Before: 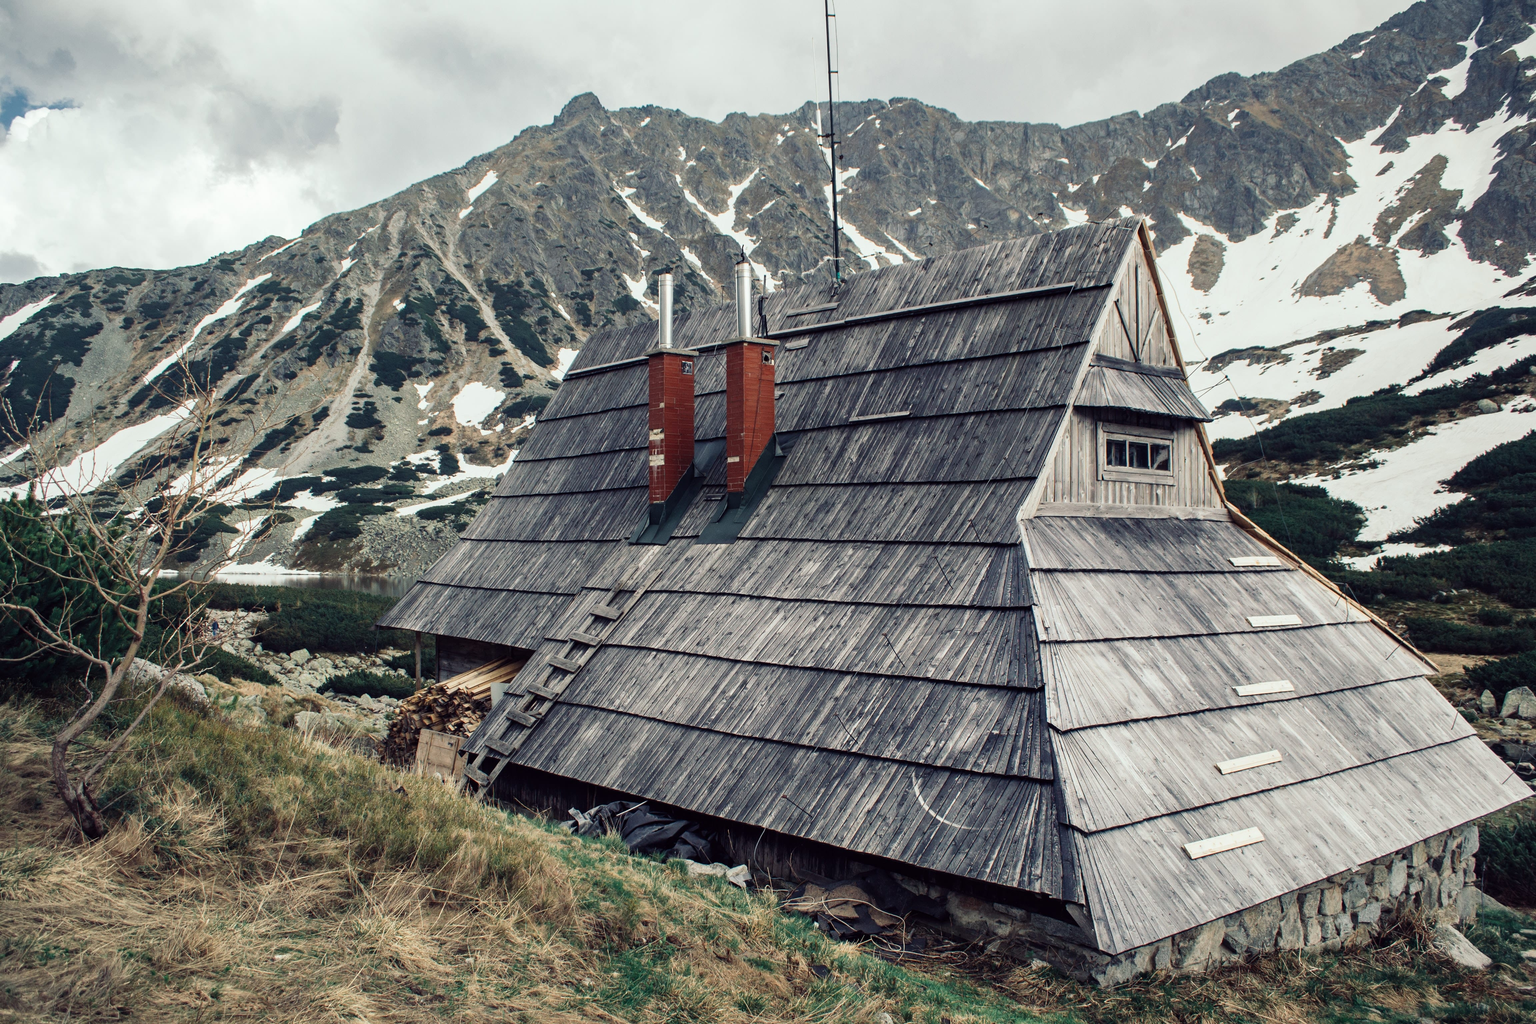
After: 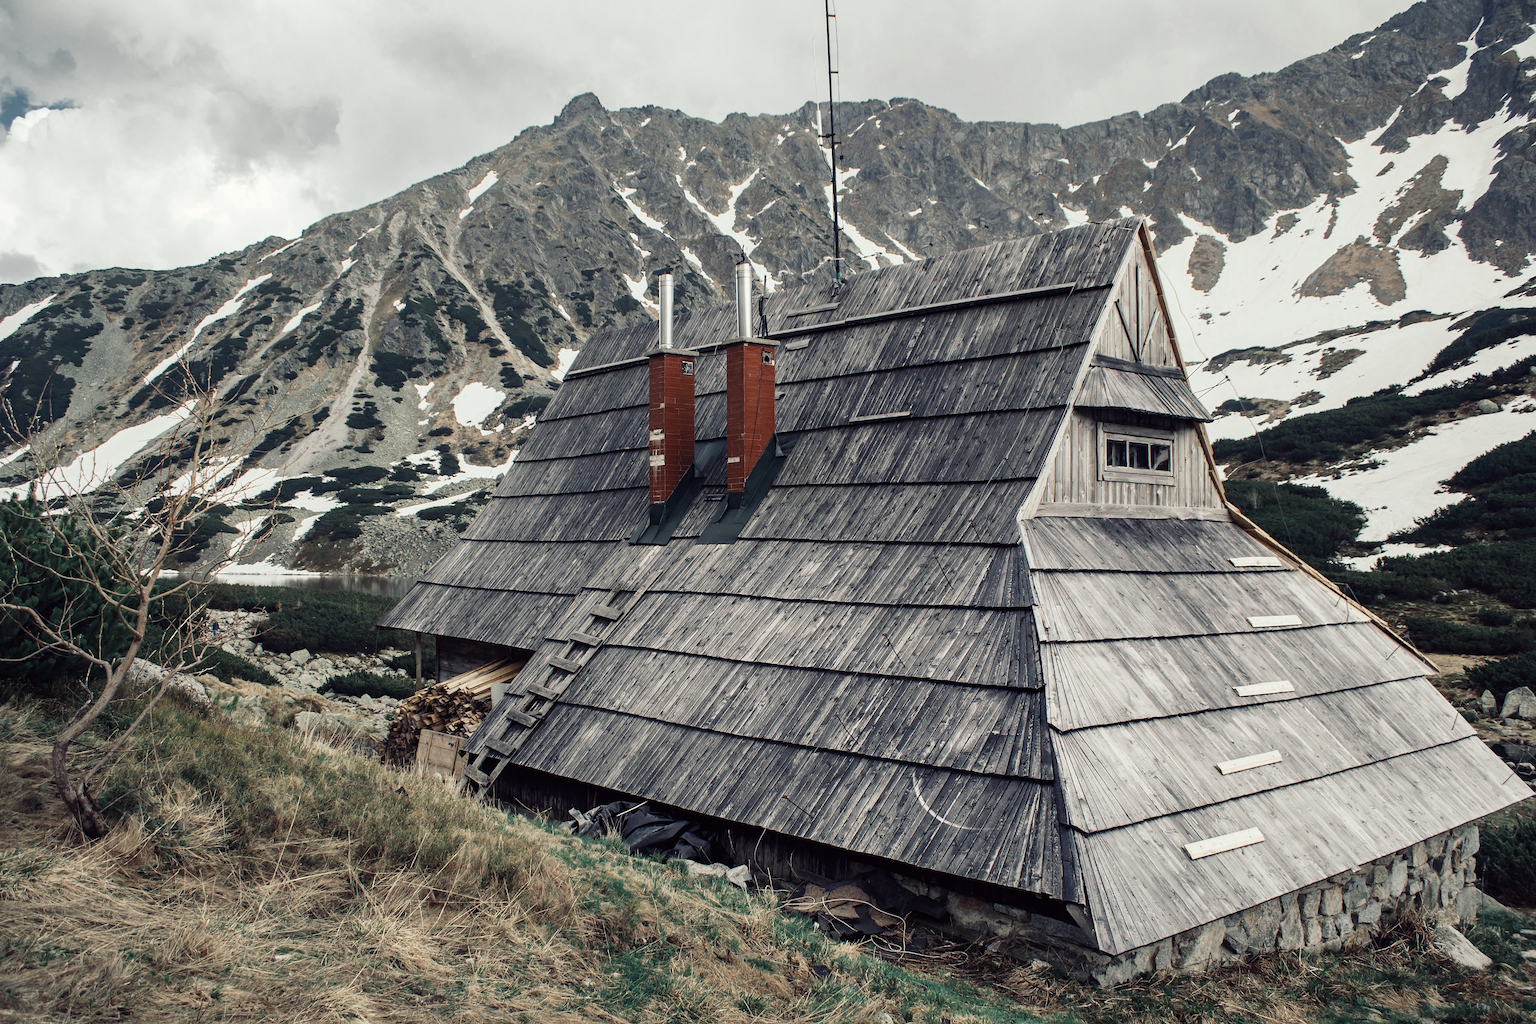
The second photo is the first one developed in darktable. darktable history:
sharpen: radius 1.458, amount 0.398, threshold 1.271
color calibration: x 0.342, y 0.355, temperature 5146 K
color zones: curves: ch0 [(0, 0.5) (0.125, 0.4) (0.25, 0.5) (0.375, 0.4) (0.5, 0.4) (0.625, 0.35) (0.75, 0.35) (0.875, 0.5)]; ch1 [(0, 0.35) (0.125, 0.45) (0.25, 0.35) (0.375, 0.35) (0.5, 0.35) (0.625, 0.35) (0.75, 0.45) (0.875, 0.35)]; ch2 [(0, 0.6) (0.125, 0.5) (0.25, 0.5) (0.375, 0.6) (0.5, 0.6) (0.625, 0.5) (0.75, 0.5) (0.875, 0.5)]
